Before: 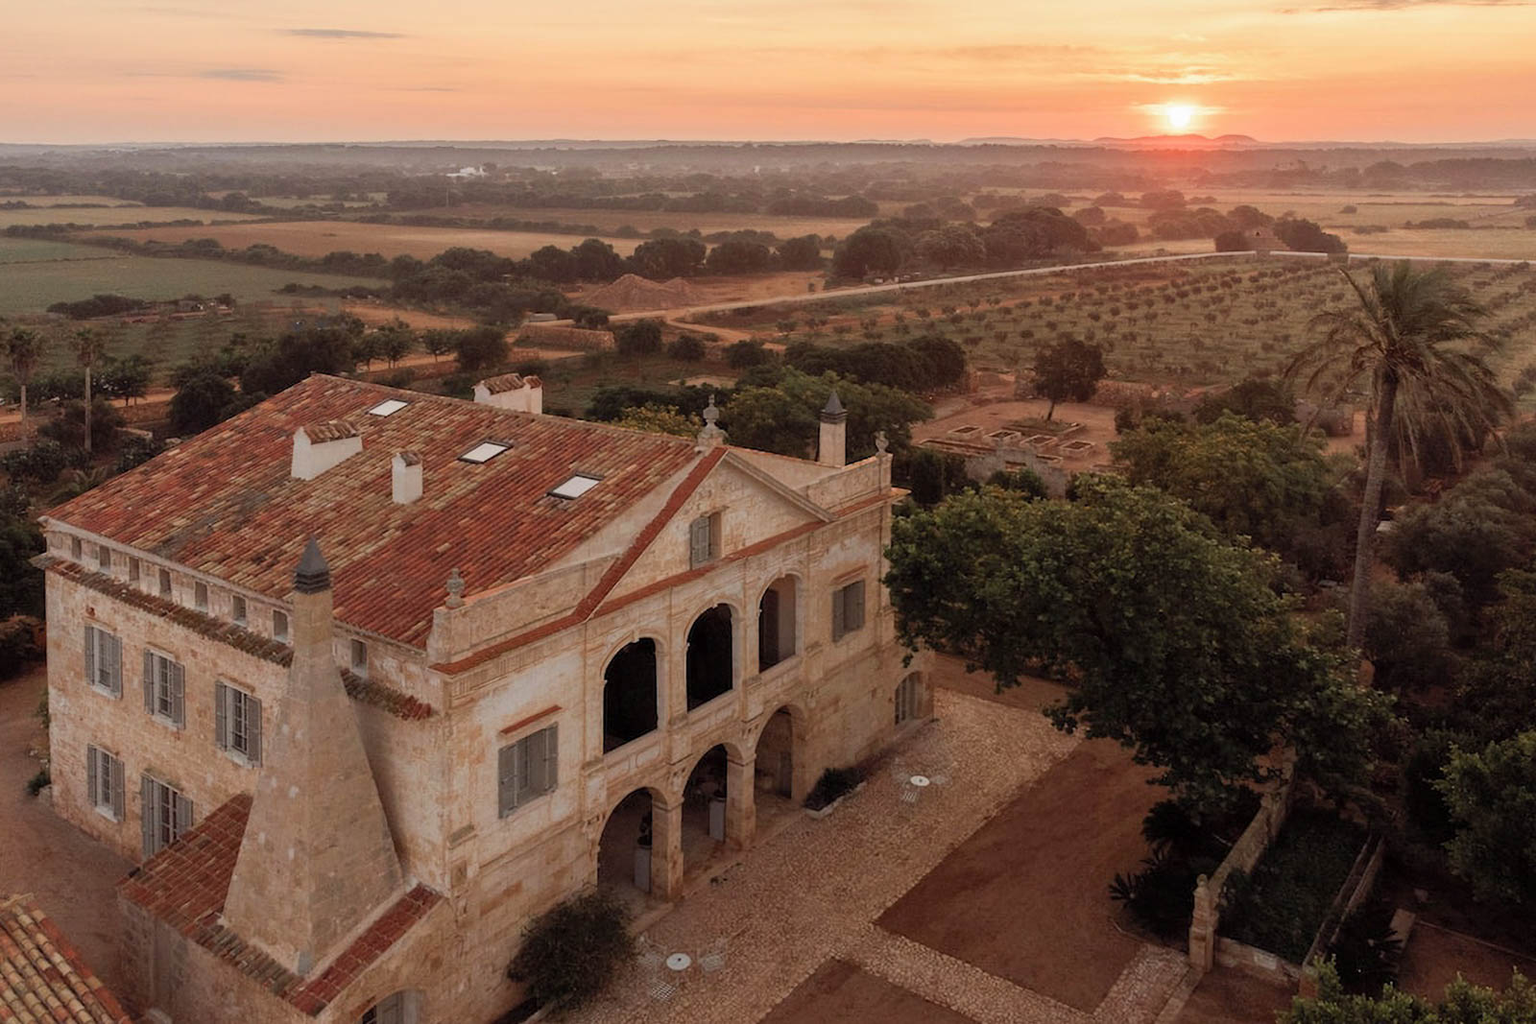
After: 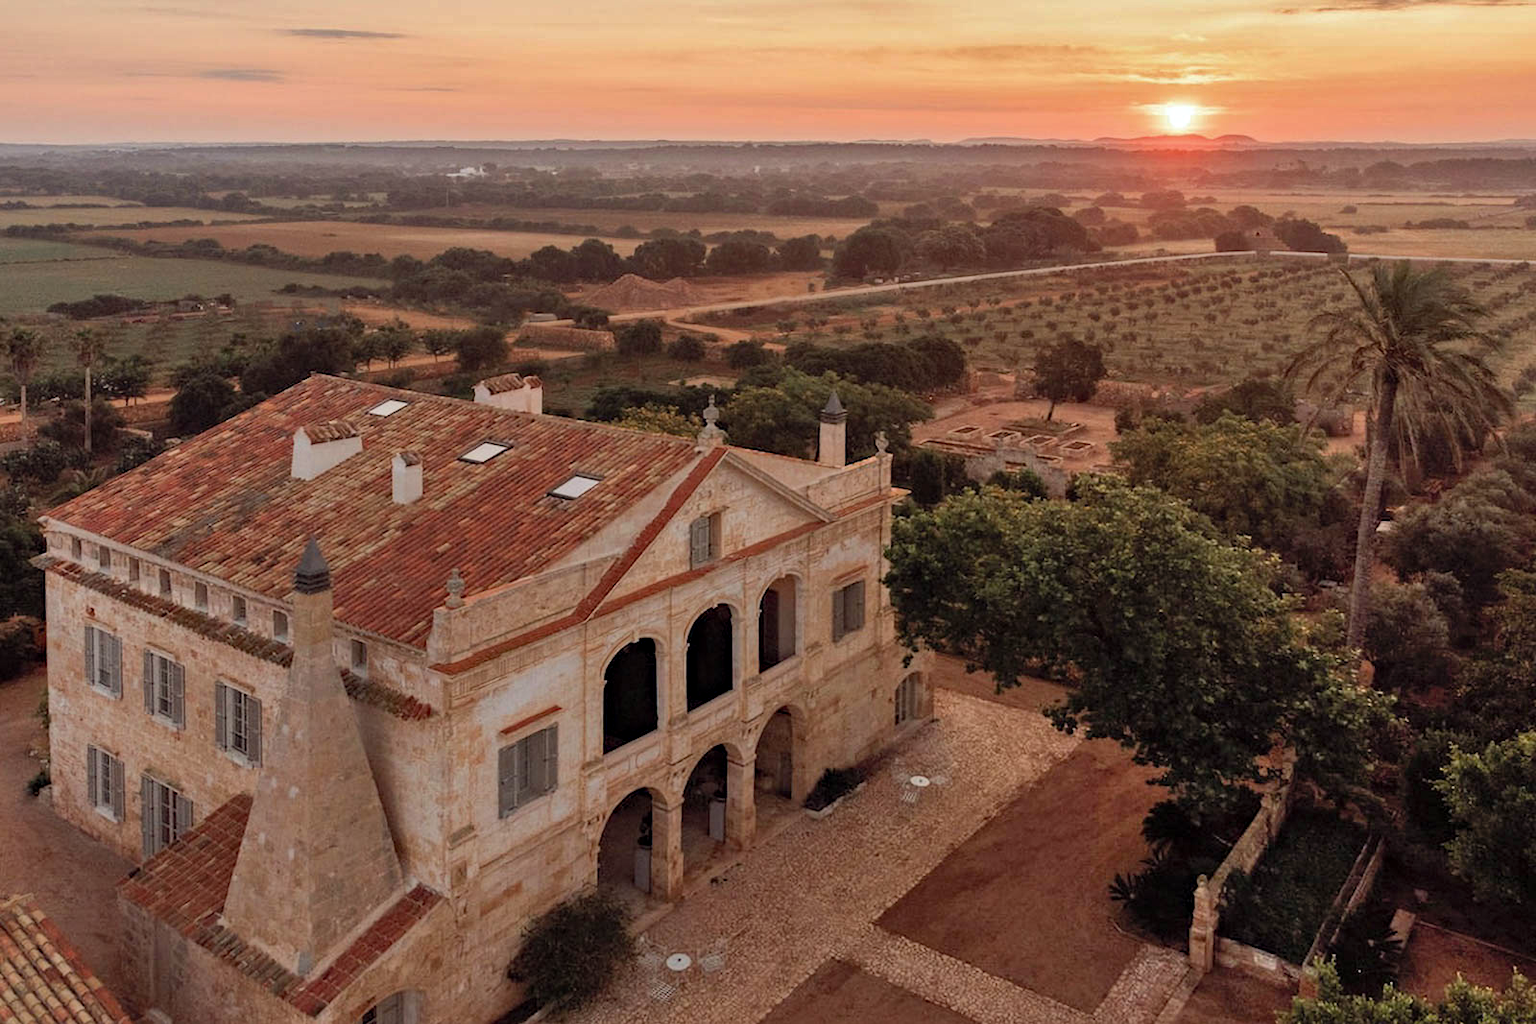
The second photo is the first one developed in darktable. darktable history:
haze removal: compatibility mode true, adaptive false
shadows and highlights: soften with gaussian
tone equalizer: edges refinement/feathering 500, mask exposure compensation -1.57 EV, preserve details guided filter
